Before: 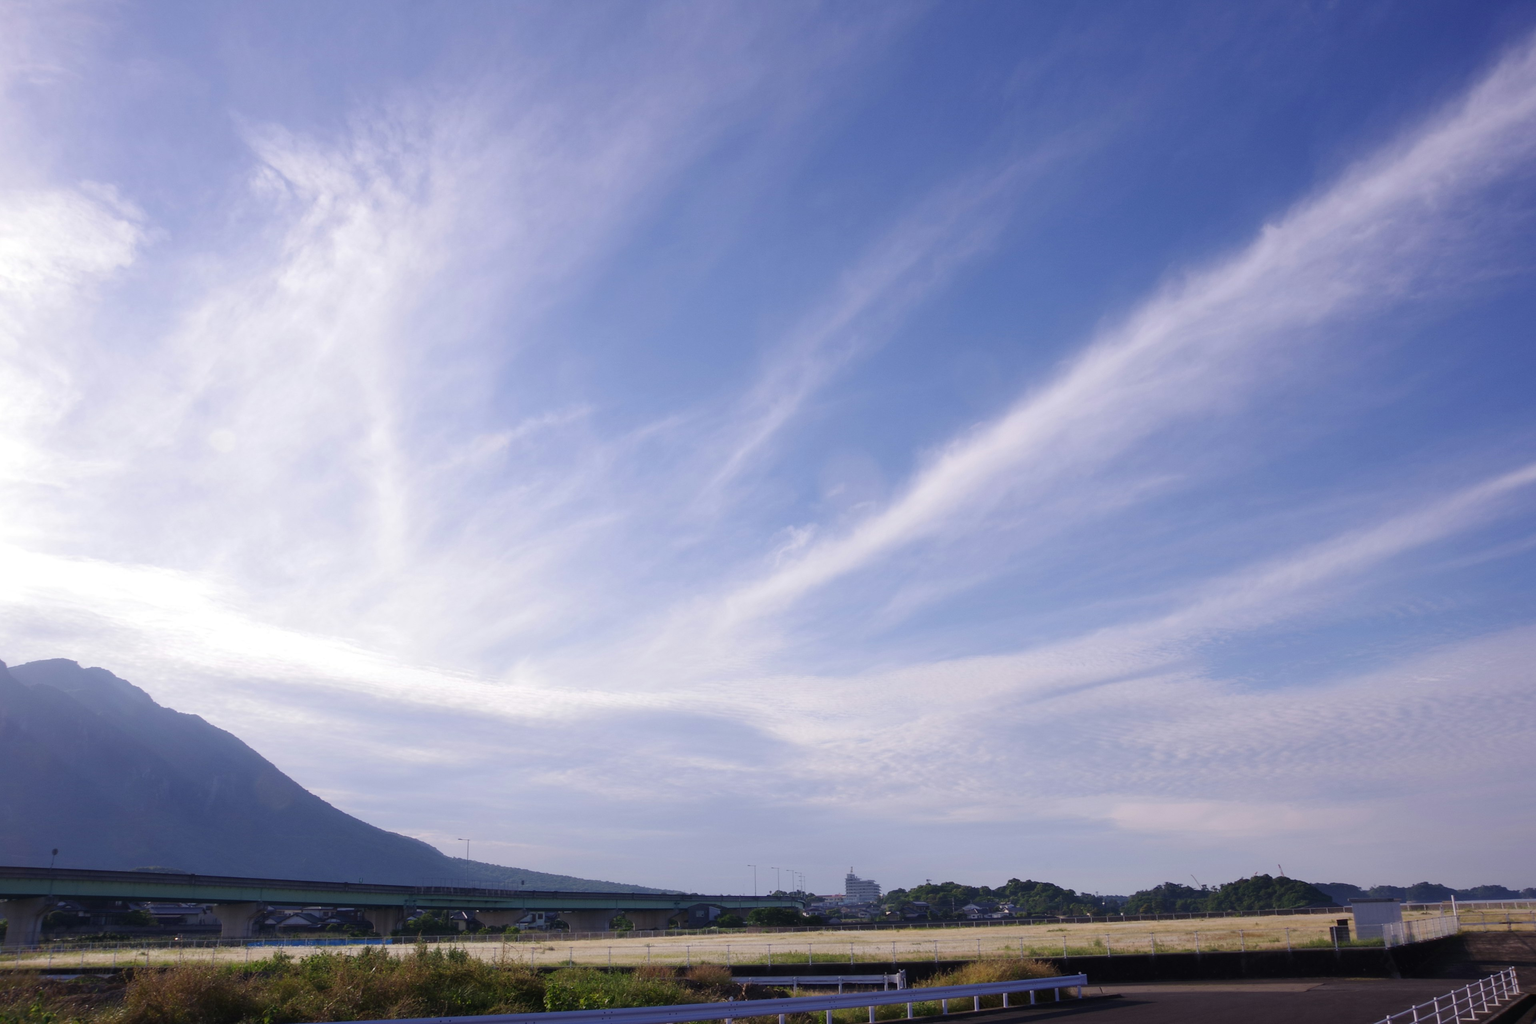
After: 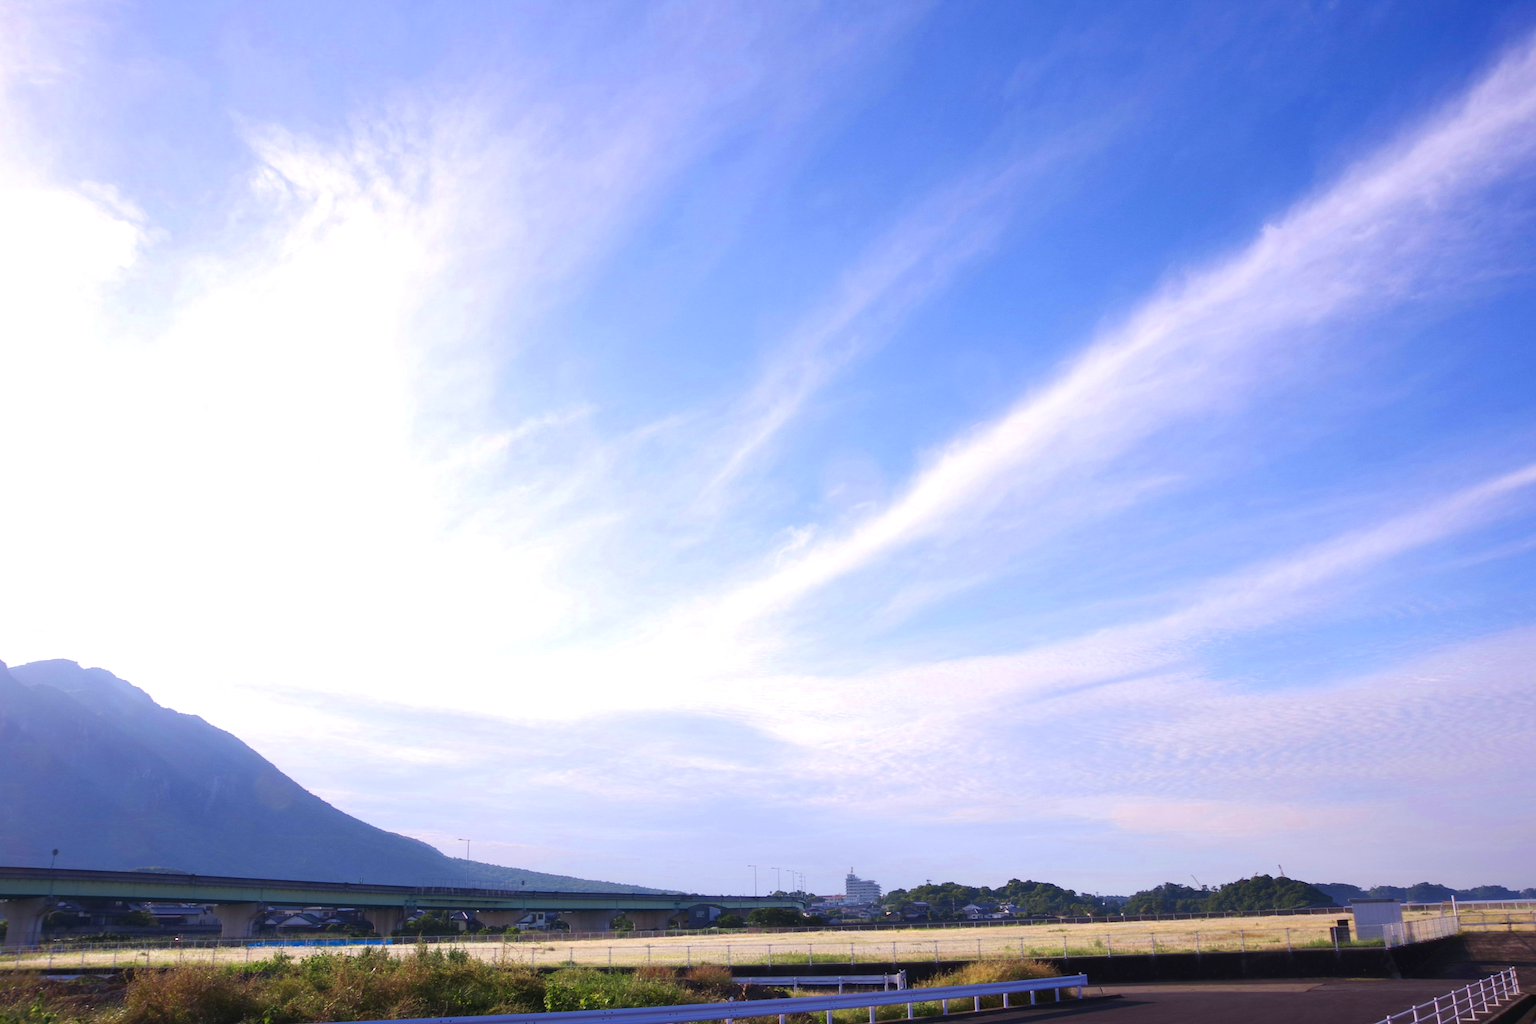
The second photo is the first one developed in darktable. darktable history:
exposure: black level correction 0, exposure 0.6 EV, compensate highlight preservation false
color zones: curves: ch0 [(0.004, 0.305) (0.261, 0.623) (0.389, 0.399) (0.708, 0.571) (0.947, 0.34)]; ch1 [(0.025, 0.645) (0.229, 0.584) (0.326, 0.551) (0.484, 0.262) (0.757, 0.643)]
